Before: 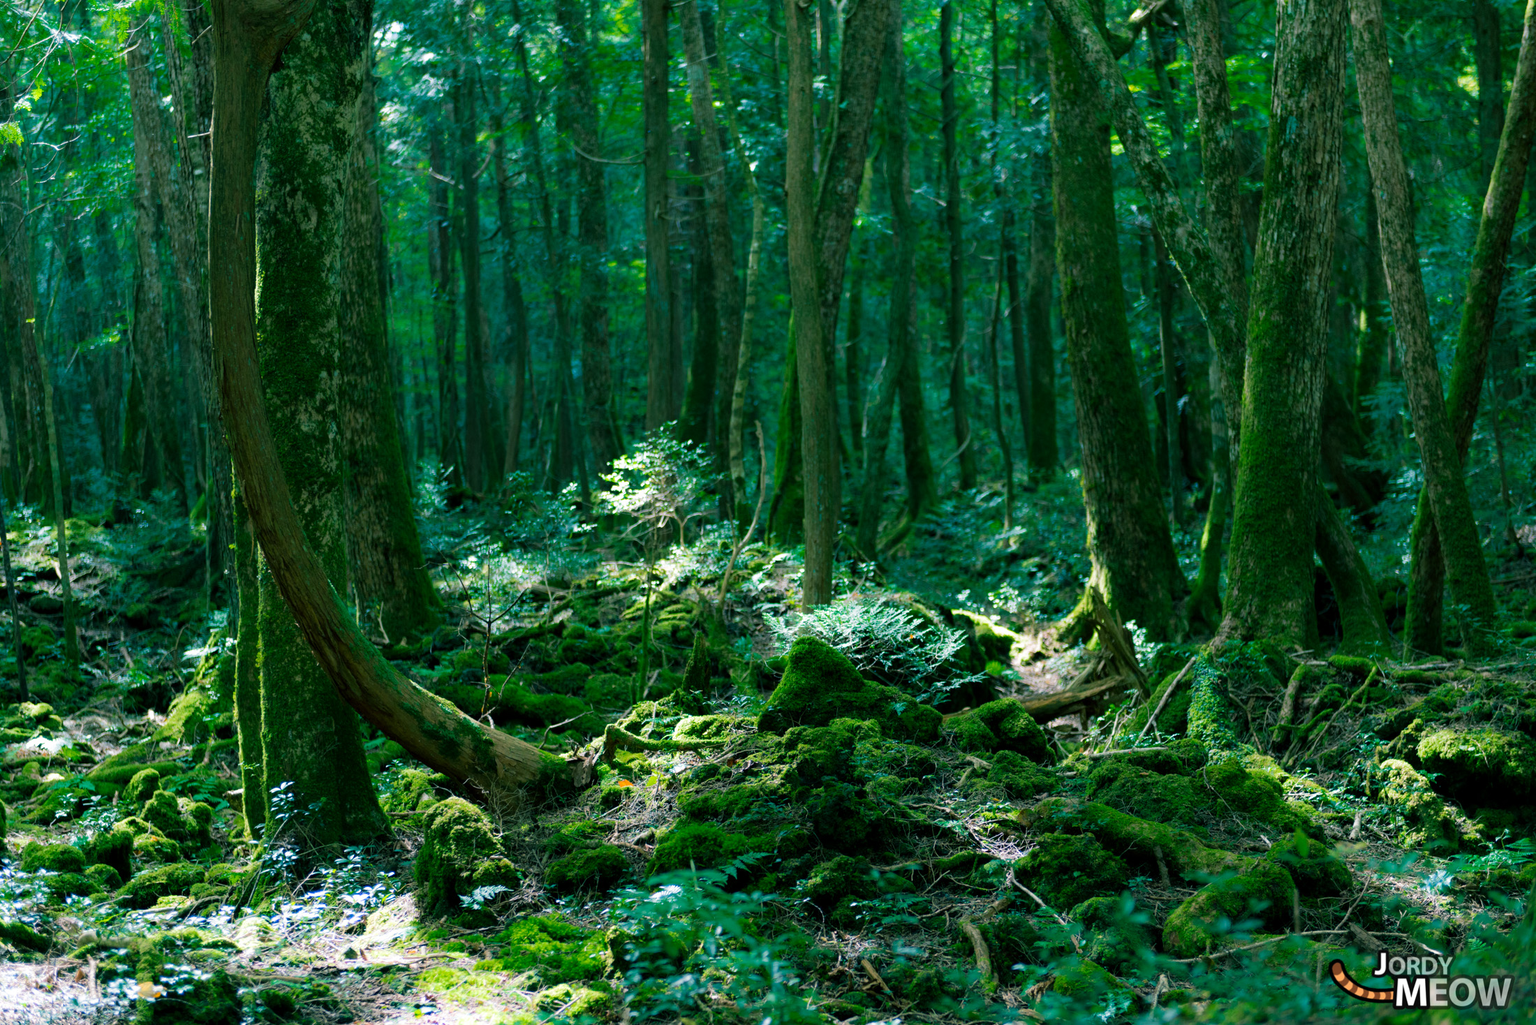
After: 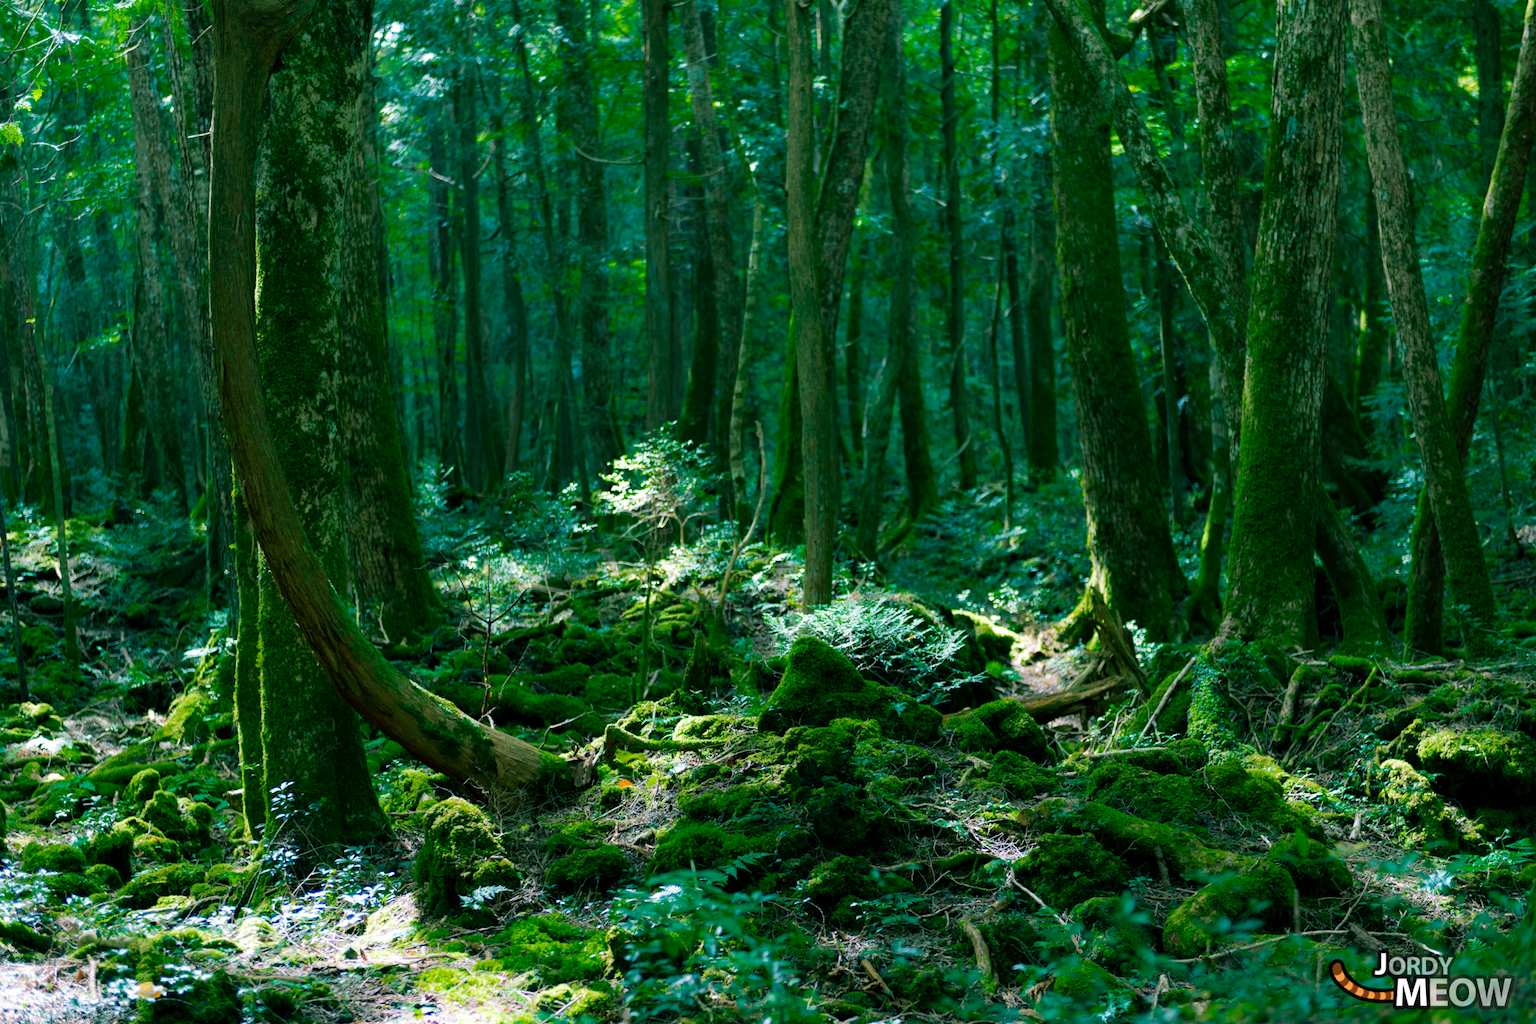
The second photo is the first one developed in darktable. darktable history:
shadows and highlights: shadows 20.91, highlights -35.45, soften with gaussian
color balance rgb: perceptual saturation grading › global saturation 8.89%, saturation formula JzAzBz (2021)
exposure: compensate highlight preservation false
